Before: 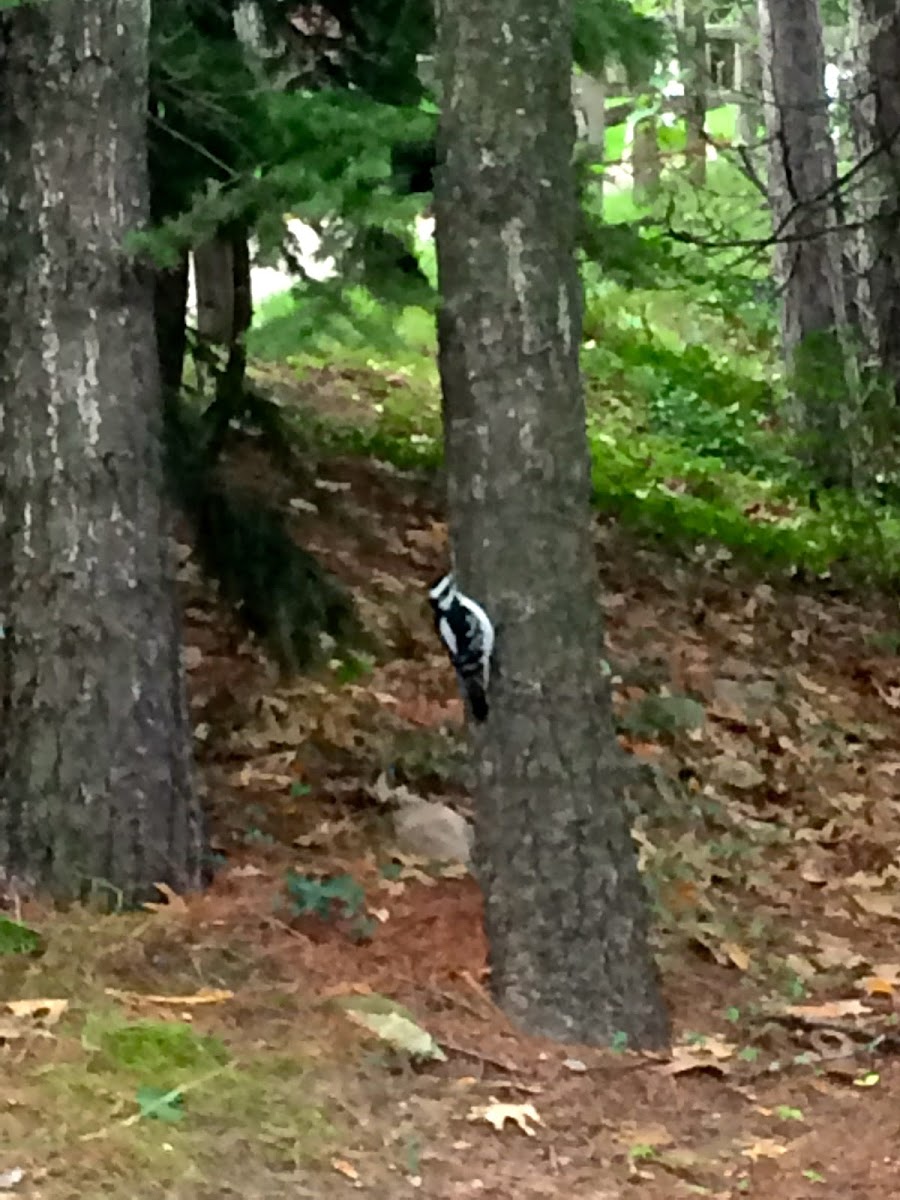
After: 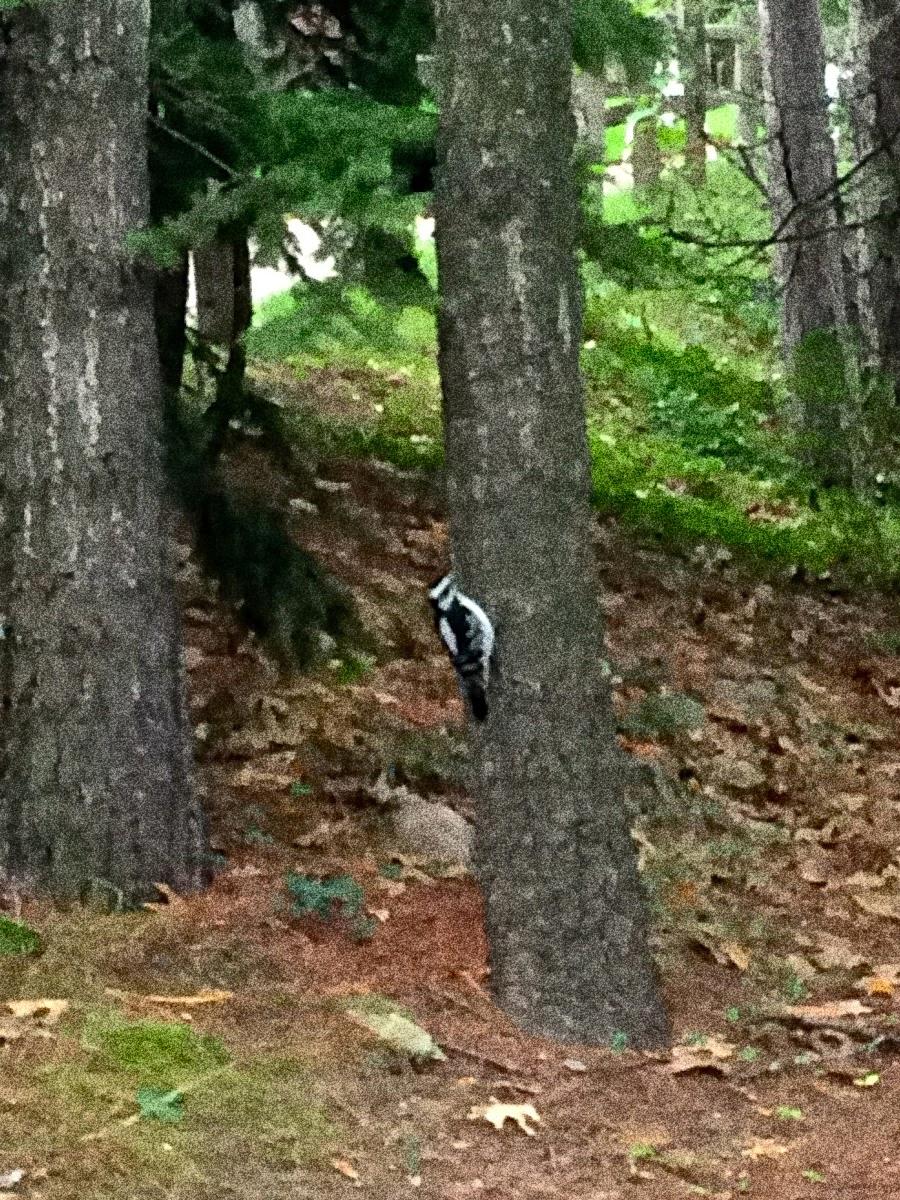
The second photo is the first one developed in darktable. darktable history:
grain: coarseness 30.02 ISO, strength 100%
shadows and highlights: shadows 20.91, highlights -82.73, soften with gaussian
